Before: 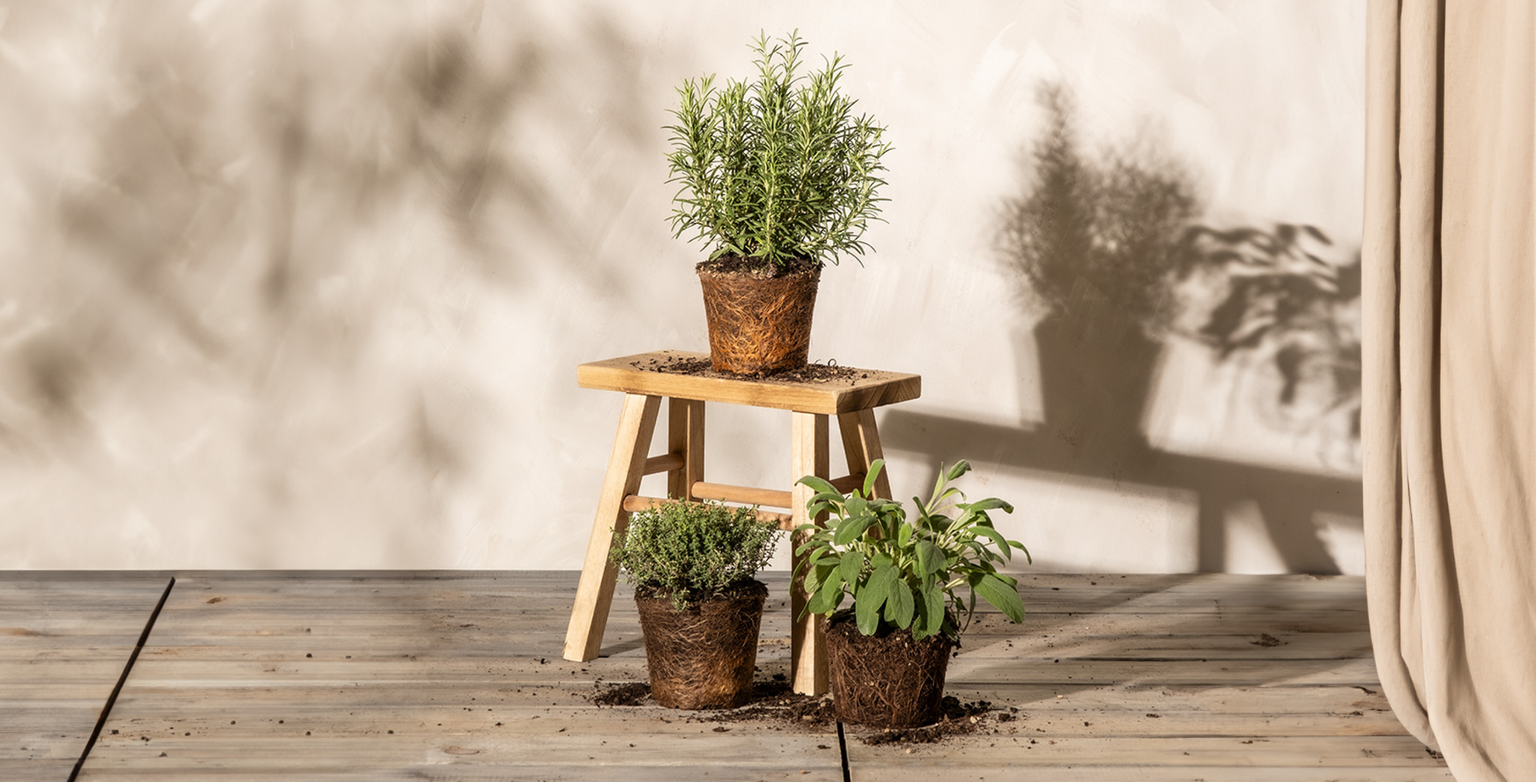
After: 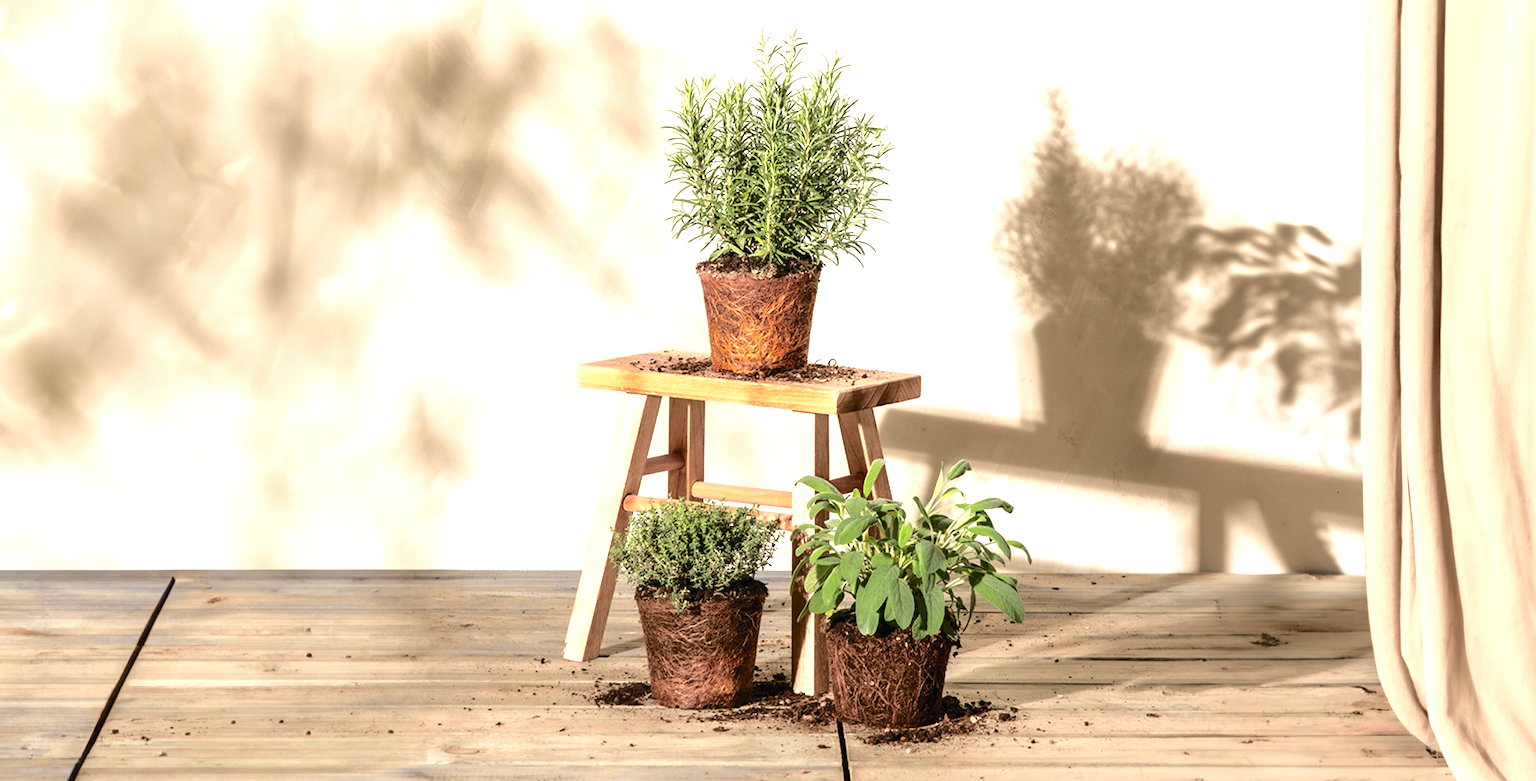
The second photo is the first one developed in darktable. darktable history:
exposure: black level correction -0.001, exposure 0.9 EV, compensate exposure bias true, compensate highlight preservation false
tone curve: curves: ch0 [(0, 0.003) (0.211, 0.174) (0.482, 0.519) (0.843, 0.821) (0.992, 0.971)]; ch1 [(0, 0) (0.276, 0.206) (0.393, 0.364) (0.482, 0.477) (0.506, 0.5) (0.523, 0.523) (0.572, 0.592) (0.635, 0.665) (0.695, 0.759) (1, 1)]; ch2 [(0, 0) (0.438, 0.456) (0.498, 0.497) (0.536, 0.527) (0.562, 0.584) (0.619, 0.602) (0.698, 0.698) (1, 1)], color space Lab, independent channels, preserve colors none
